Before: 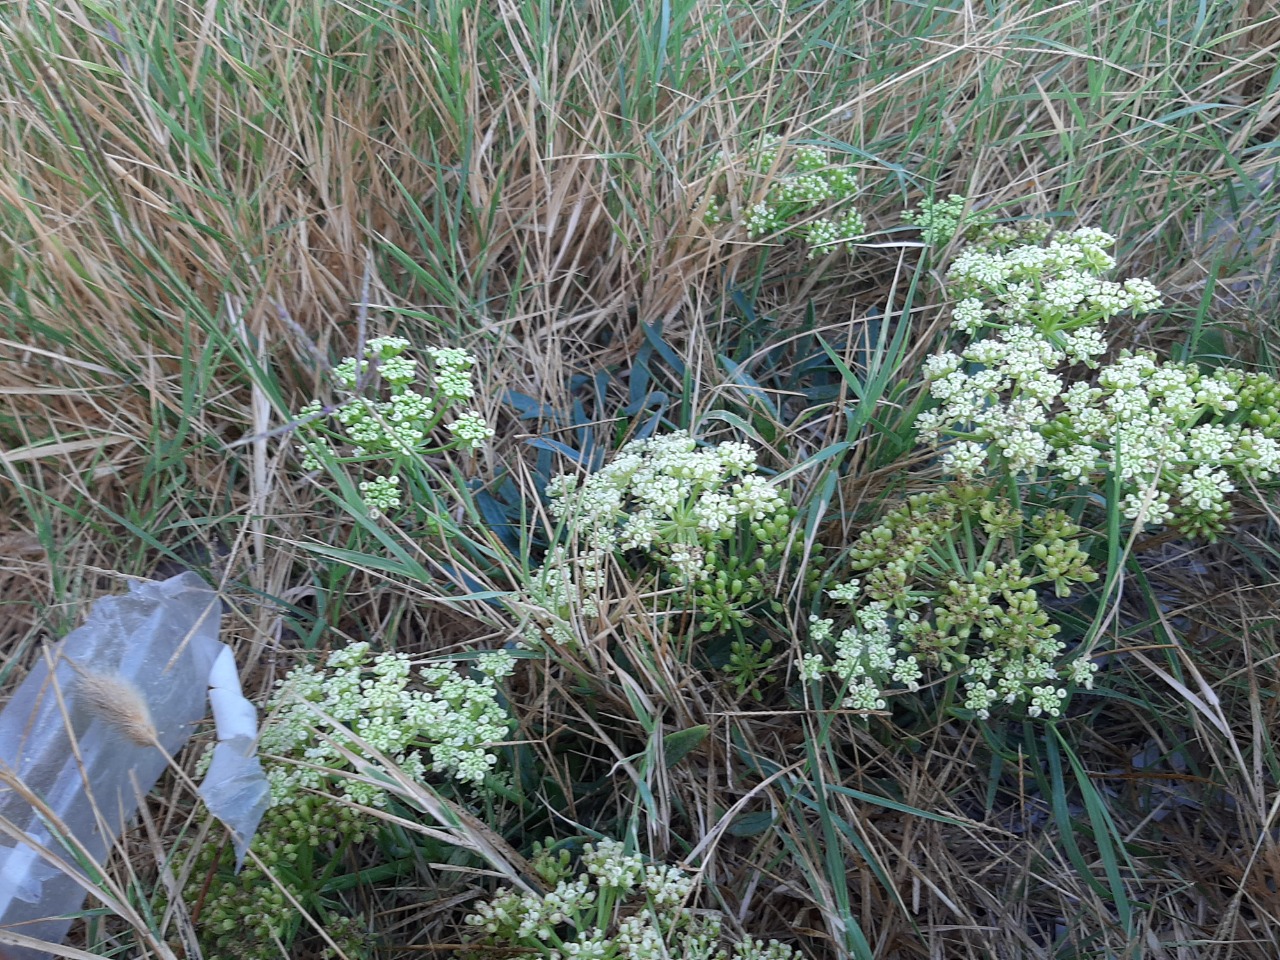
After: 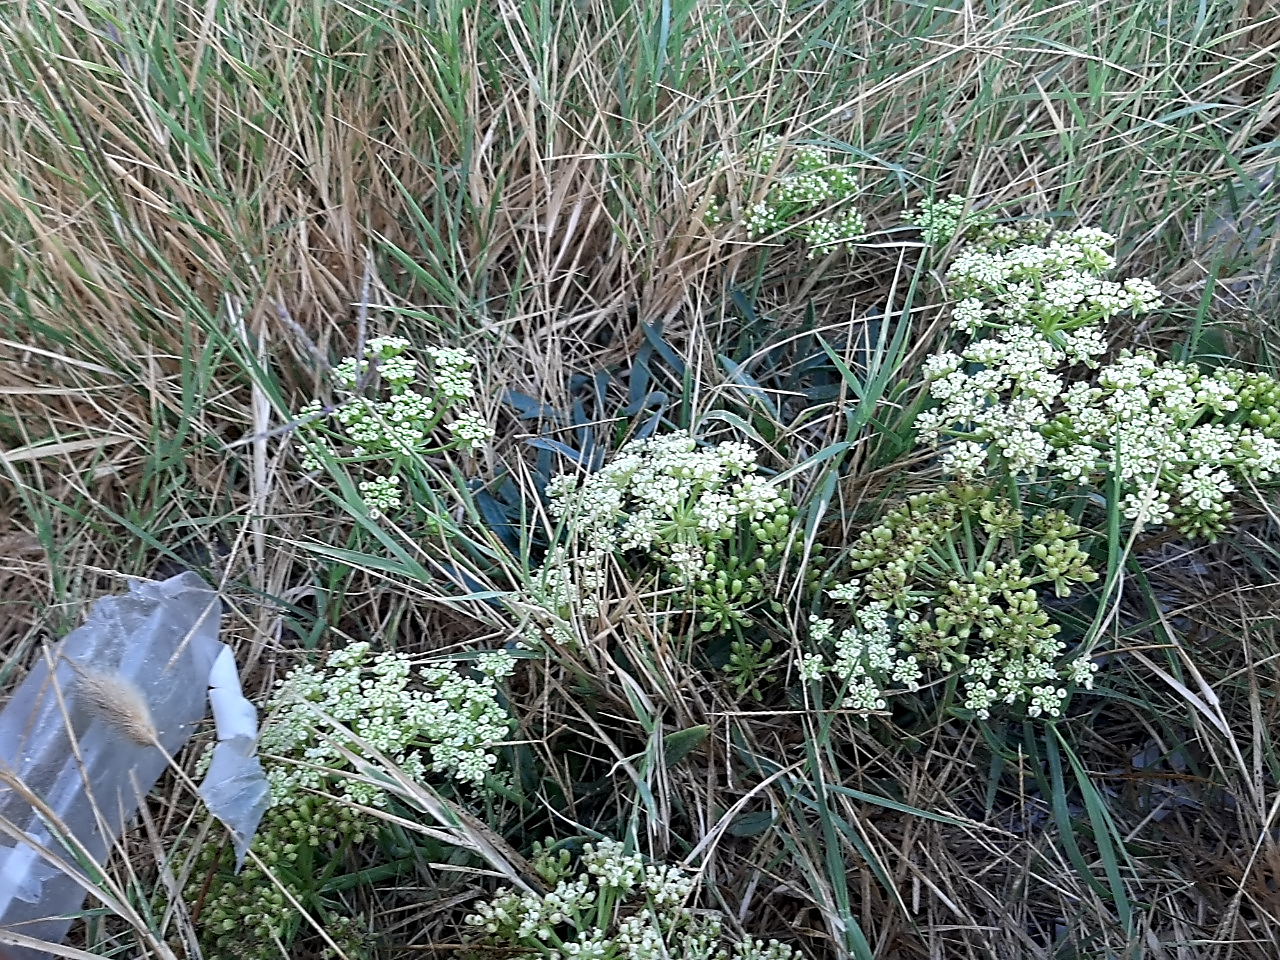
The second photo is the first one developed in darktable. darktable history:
sharpen: on, module defaults
contrast equalizer: y [[0.5, 0.542, 0.583, 0.625, 0.667, 0.708], [0.5 ×6], [0.5 ×6], [0, 0.033, 0.067, 0.1, 0.133, 0.167], [0, 0.05, 0.1, 0.15, 0.2, 0.25]], mix 0.607
